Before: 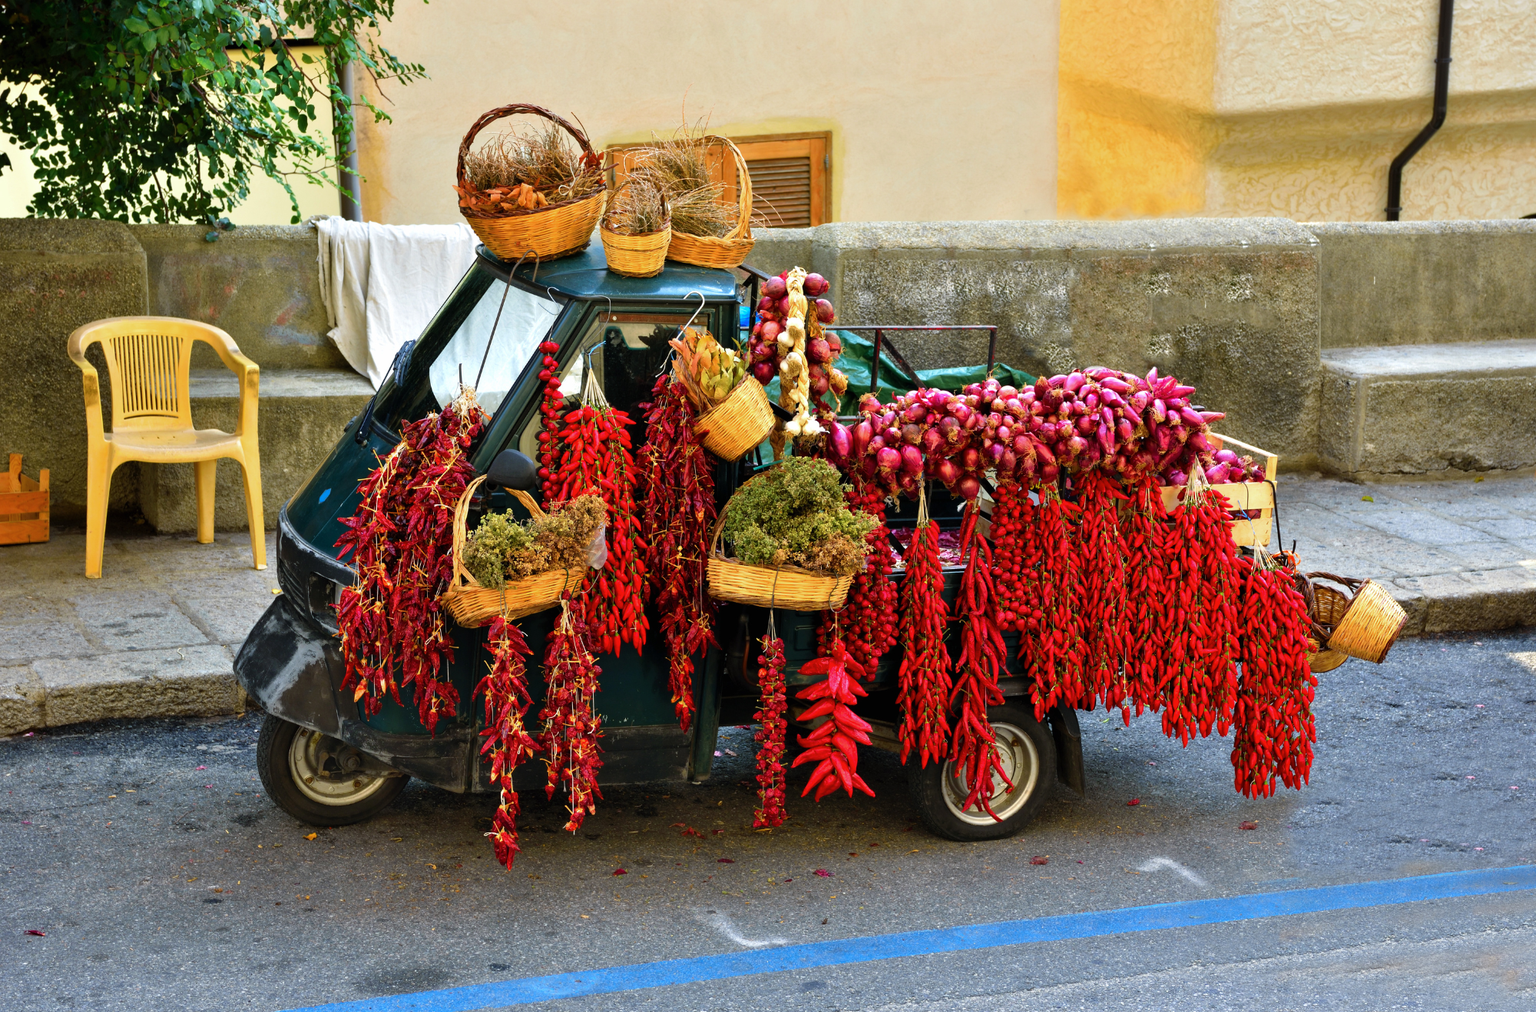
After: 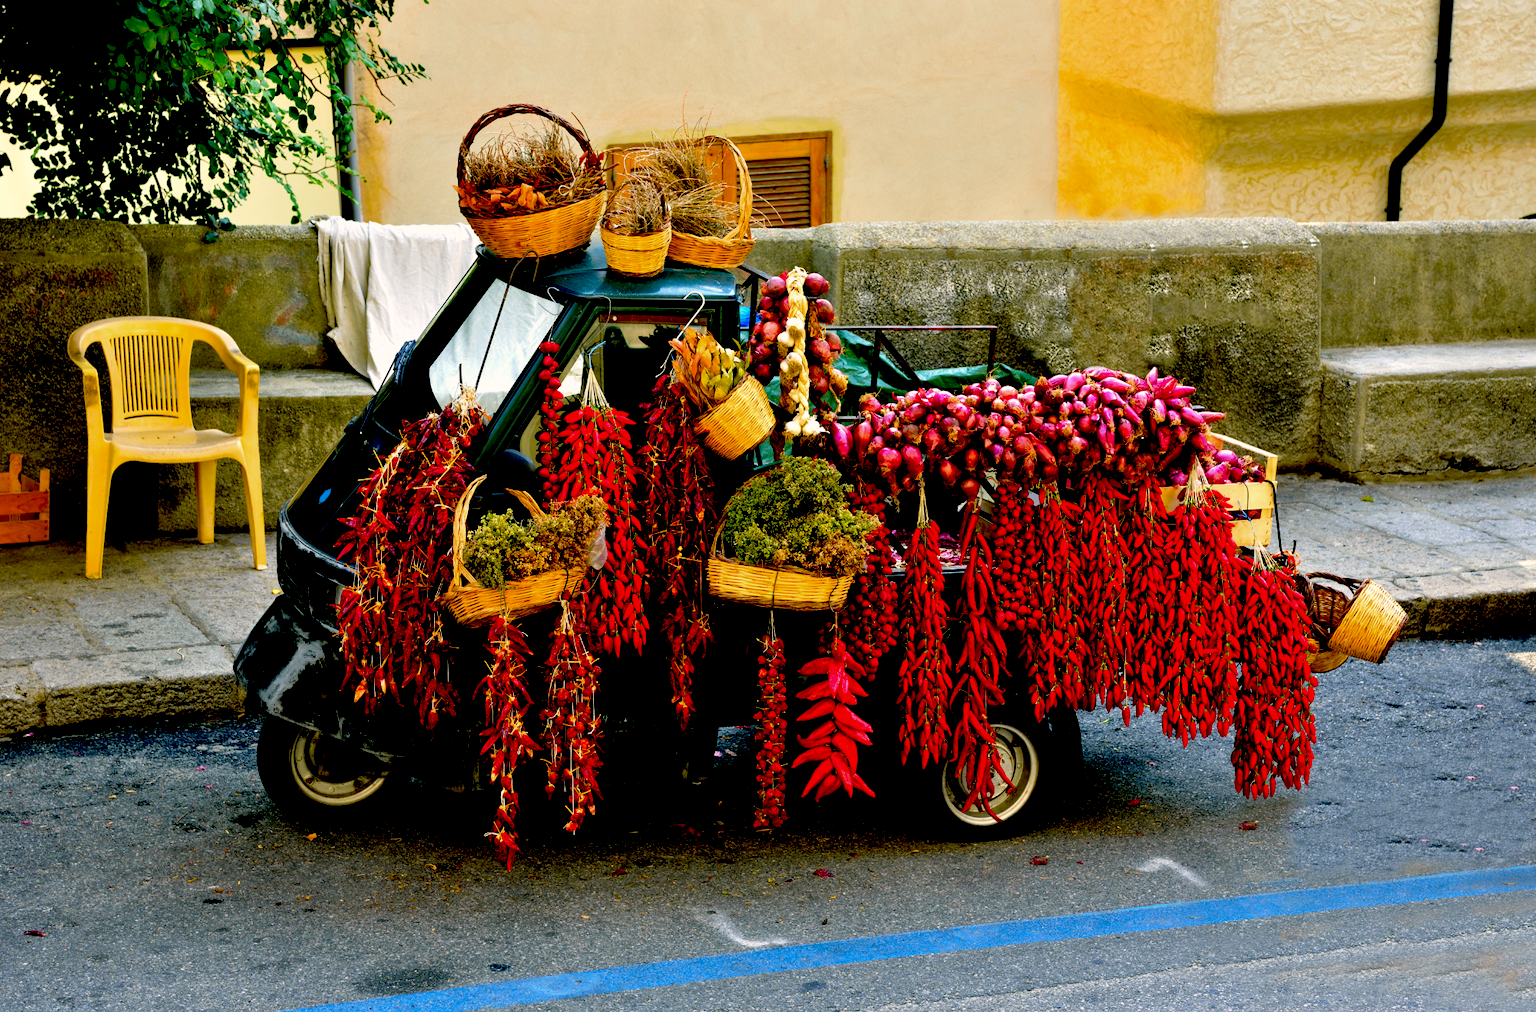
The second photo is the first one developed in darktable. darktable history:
color correction: highlights a* 4.02, highlights b* 4.98, shadows a* -7.55, shadows b* 4.98
exposure: black level correction 0.056, compensate highlight preservation false
